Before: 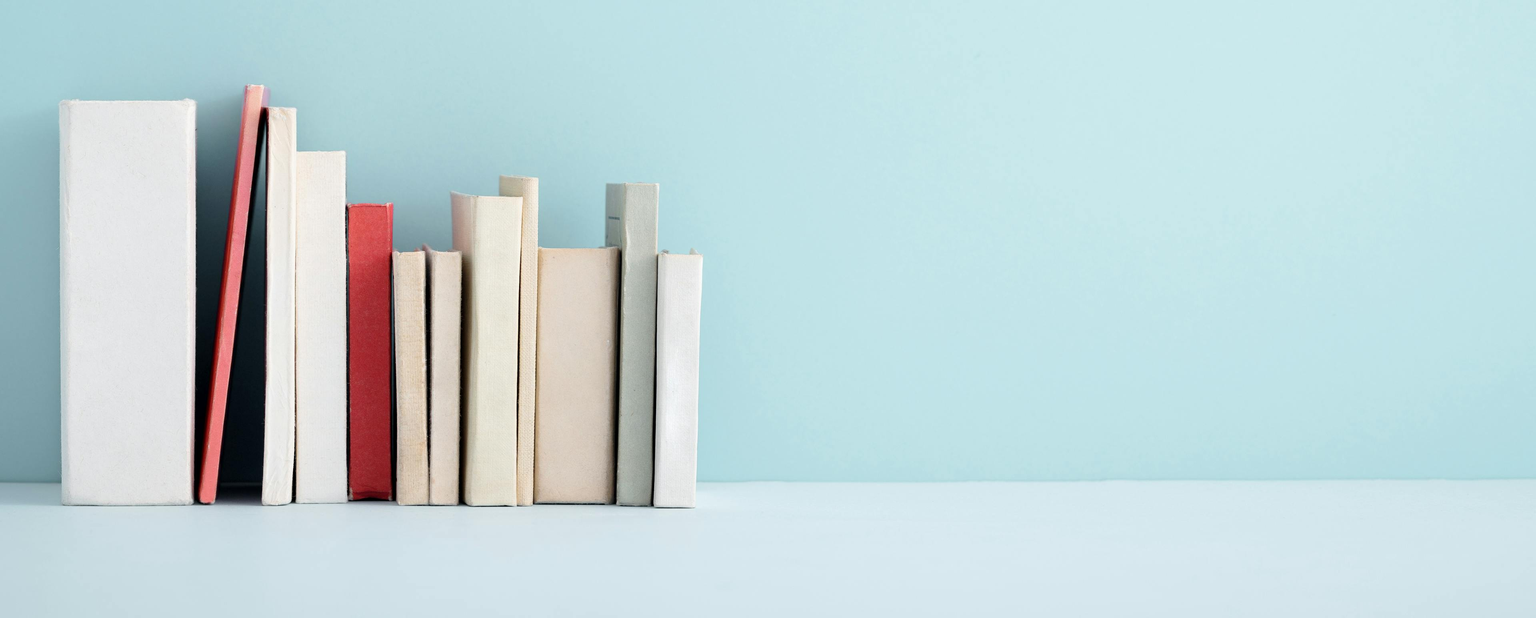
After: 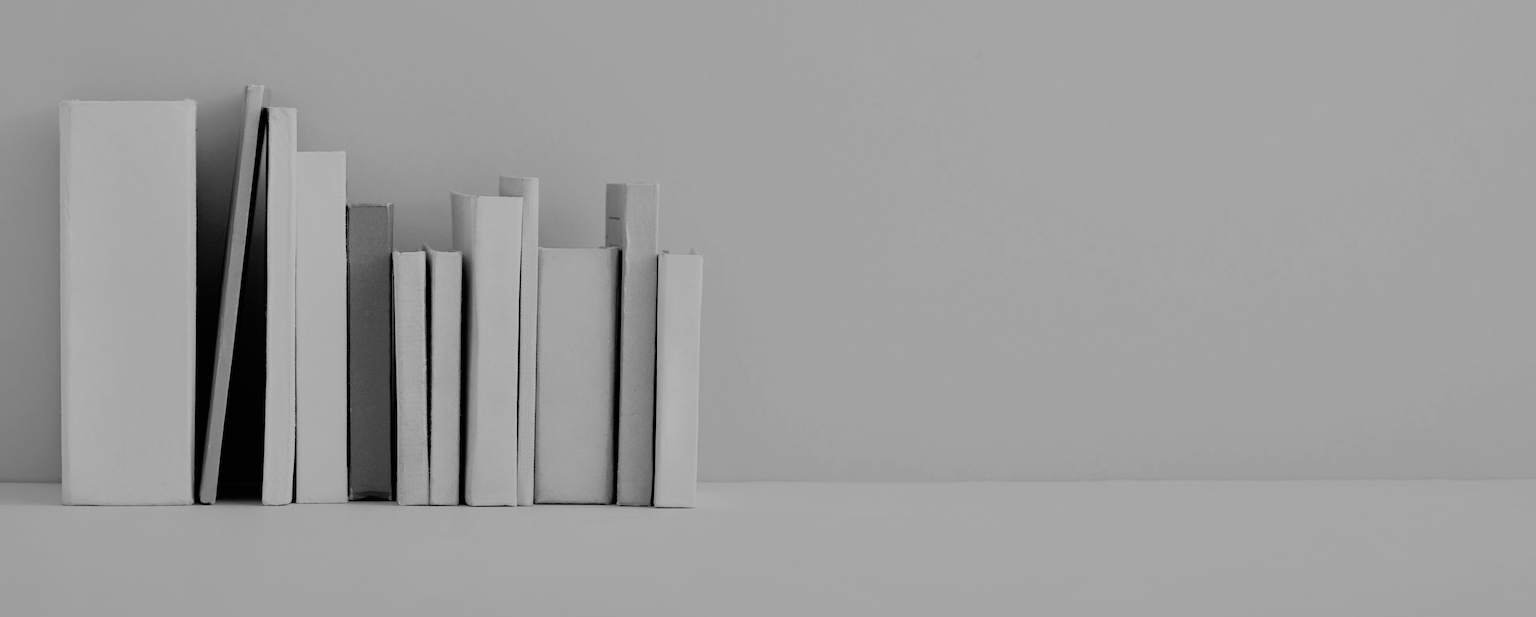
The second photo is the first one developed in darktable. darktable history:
haze removal: compatibility mode true, adaptive false
monochrome: on, module defaults
color balance rgb: shadows lift › luminance -10%, shadows lift › chroma 1%, shadows lift › hue 113°, power › luminance -15%, highlights gain › chroma 0.2%, highlights gain › hue 333°, global offset › luminance 0.5%, perceptual saturation grading › global saturation 20%, perceptual saturation grading › highlights -50%, perceptual saturation grading › shadows 25%, contrast -10%
shadows and highlights: on, module defaults
filmic rgb: black relative exposure -6.15 EV, white relative exposure 6.96 EV, hardness 2.23, color science v6 (2022)
